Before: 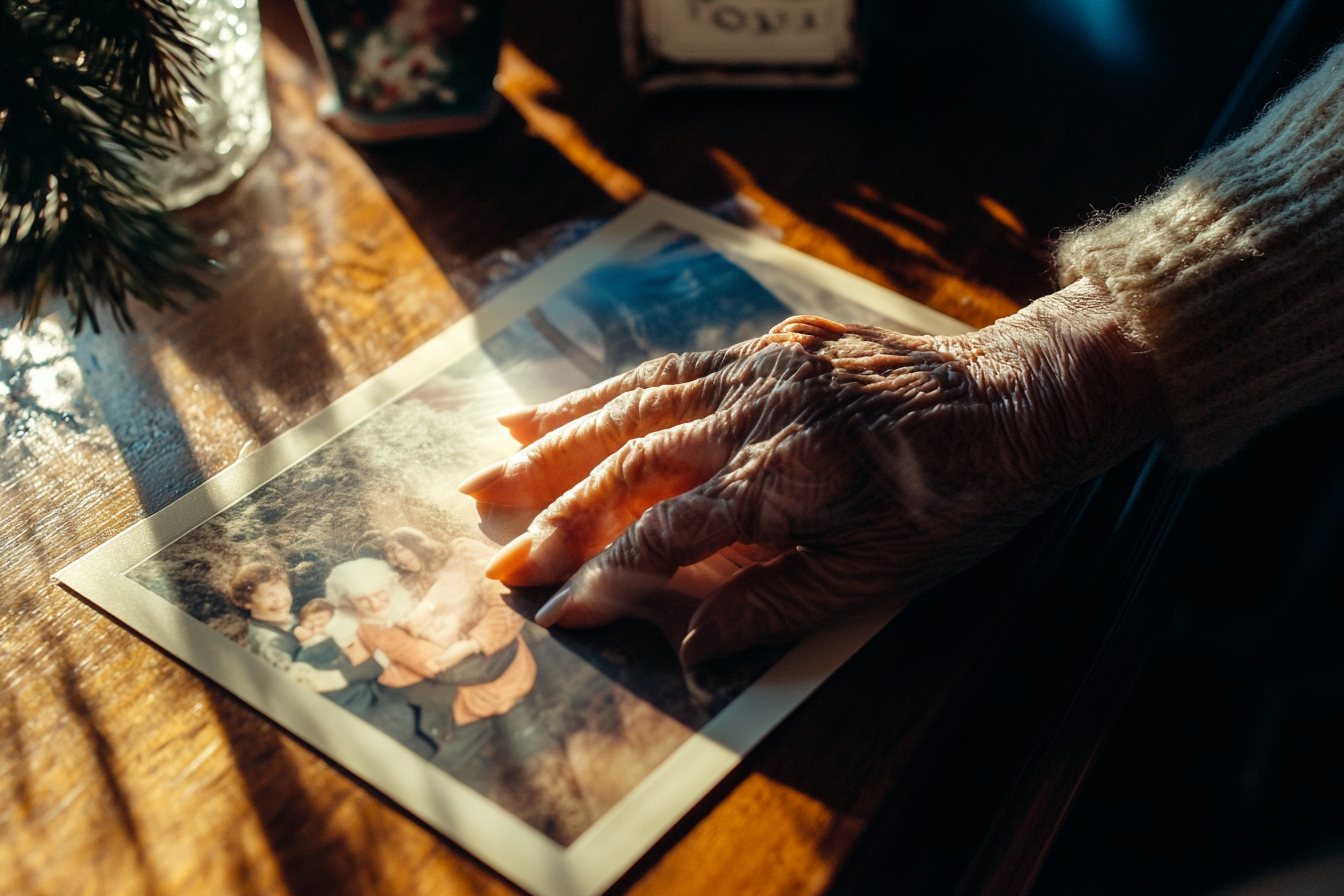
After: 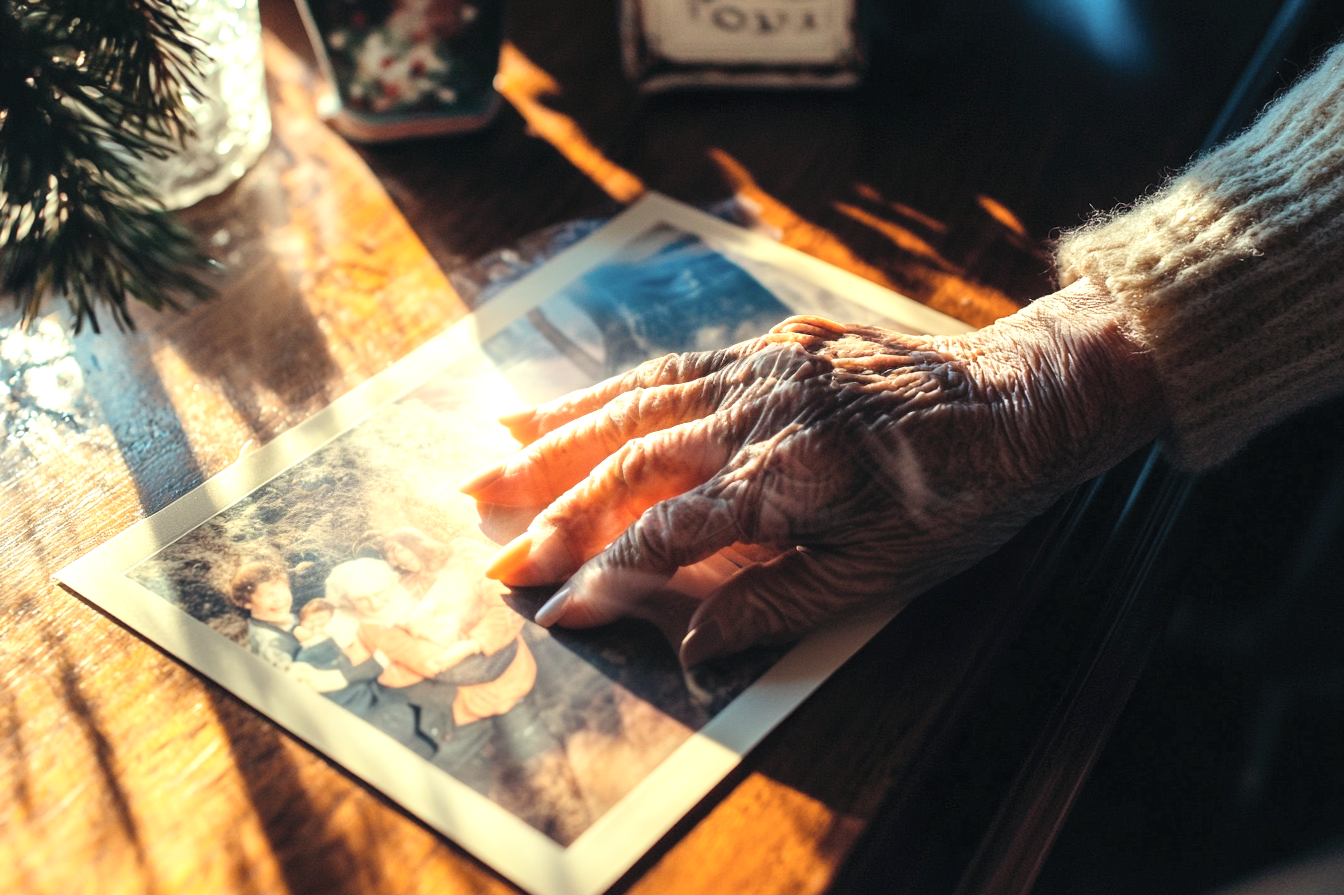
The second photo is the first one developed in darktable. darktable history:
exposure: black level correction 0, exposure 0.697 EV, compensate exposure bias true, compensate highlight preservation false
contrast brightness saturation: contrast 0.144, brightness 0.211
crop: bottom 0.066%
